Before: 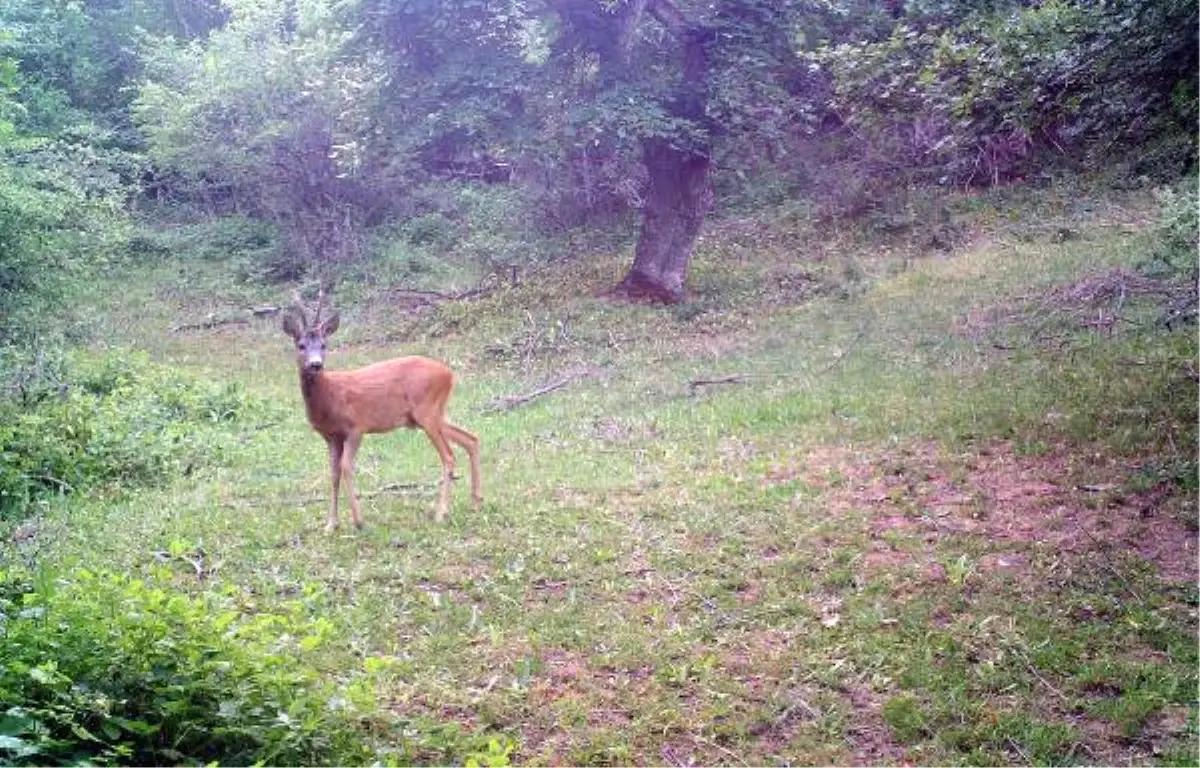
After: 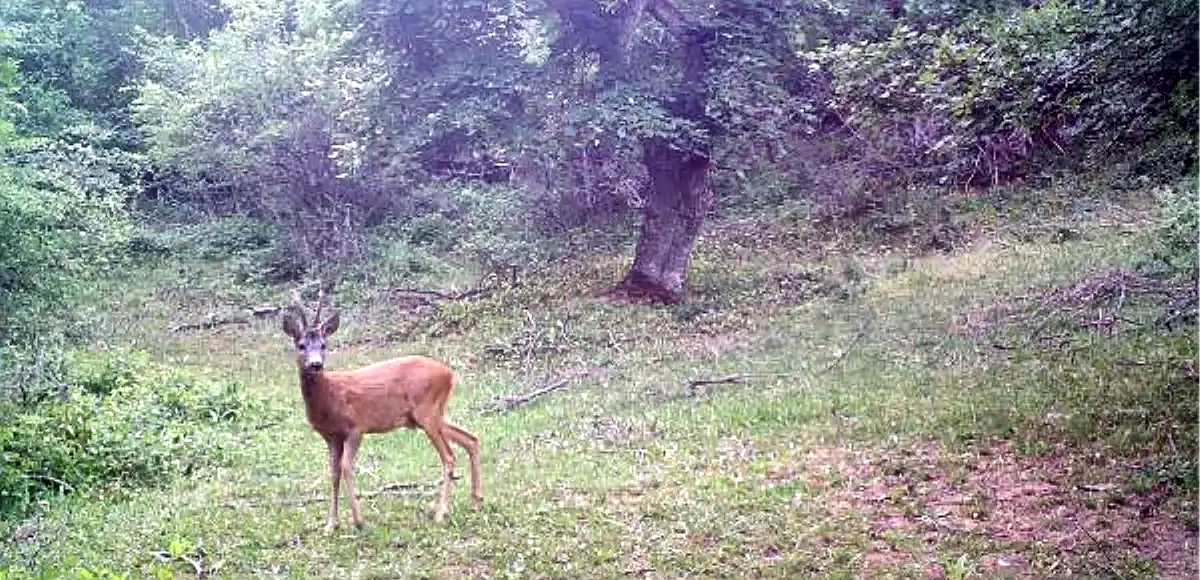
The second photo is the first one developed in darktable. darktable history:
sharpen: on, module defaults
crop: bottom 24.466%
local contrast: mode bilateral grid, contrast 24, coarseness 47, detail 151%, midtone range 0.2
